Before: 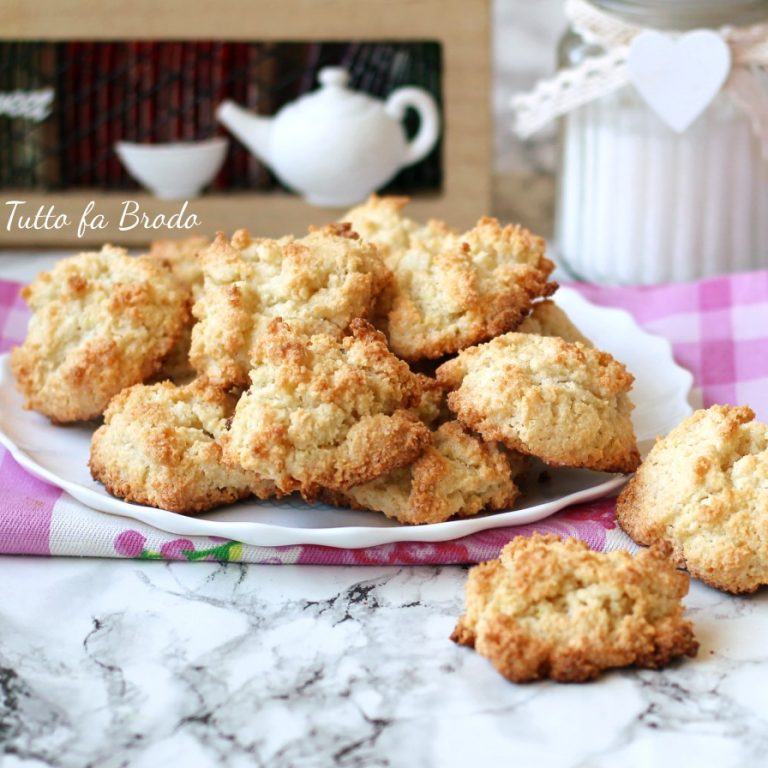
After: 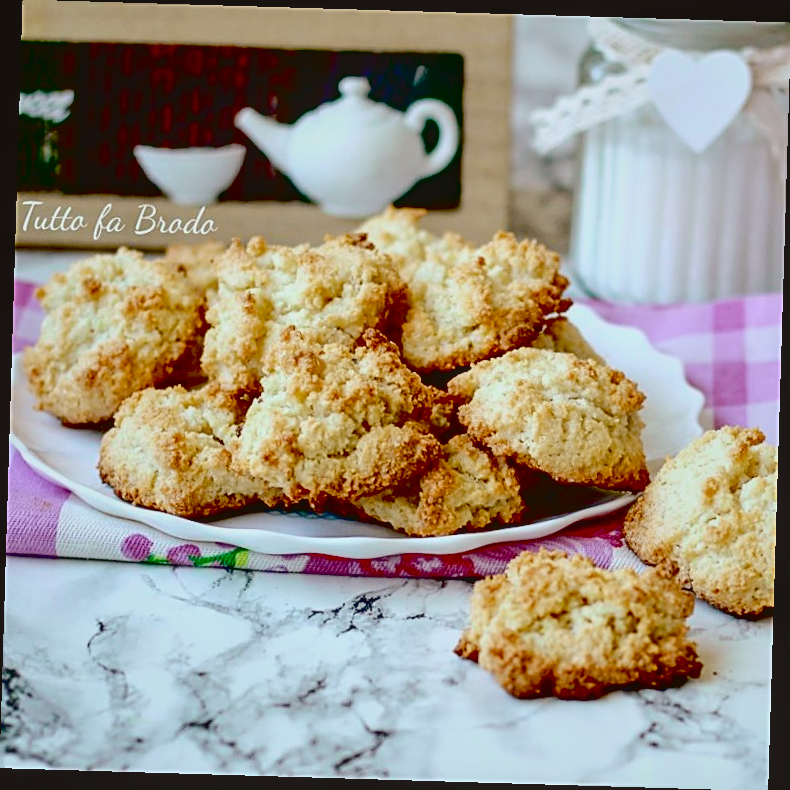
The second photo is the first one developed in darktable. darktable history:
rotate and perspective: rotation 1.72°, automatic cropping off
exposure: black level correction 0.047, exposure 0.013 EV, compensate highlight preservation false
white balance: red 0.925, blue 1.046
tone equalizer: -8 EV 0.25 EV, -7 EV 0.417 EV, -6 EV 0.417 EV, -5 EV 0.25 EV, -3 EV -0.25 EV, -2 EV -0.417 EV, -1 EV -0.417 EV, +0 EV -0.25 EV, edges refinement/feathering 500, mask exposure compensation -1.57 EV, preserve details guided filter
tone curve: curves: ch0 [(0, 0.023) (0.1, 0.084) (0.184, 0.168) (0.45, 0.54) (0.57, 0.683) (0.722, 0.825) (0.877, 0.948) (1, 1)]; ch1 [(0, 0) (0.414, 0.395) (0.453, 0.437) (0.502, 0.509) (0.521, 0.519) (0.573, 0.568) (0.618, 0.61) (0.654, 0.642) (1, 1)]; ch2 [(0, 0) (0.421, 0.43) (0.45, 0.463) (0.492, 0.504) (0.511, 0.519) (0.557, 0.557) (0.602, 0.605) (1, 1)], color space Lab, independent channels, preserve colors none
sharpen: on, module defaults
local contrast: detail 110%
